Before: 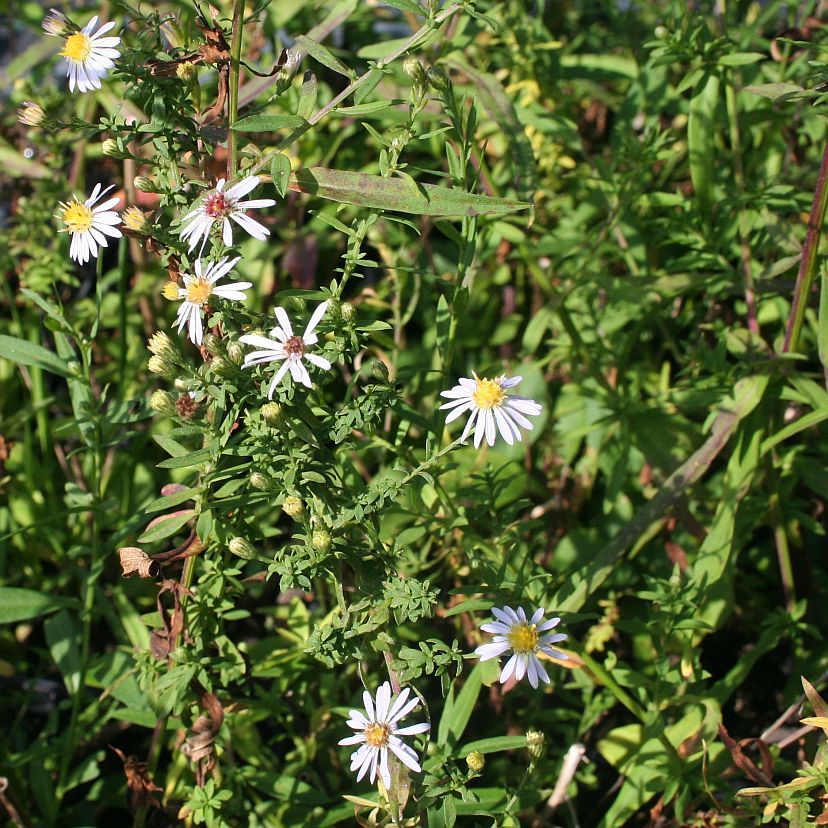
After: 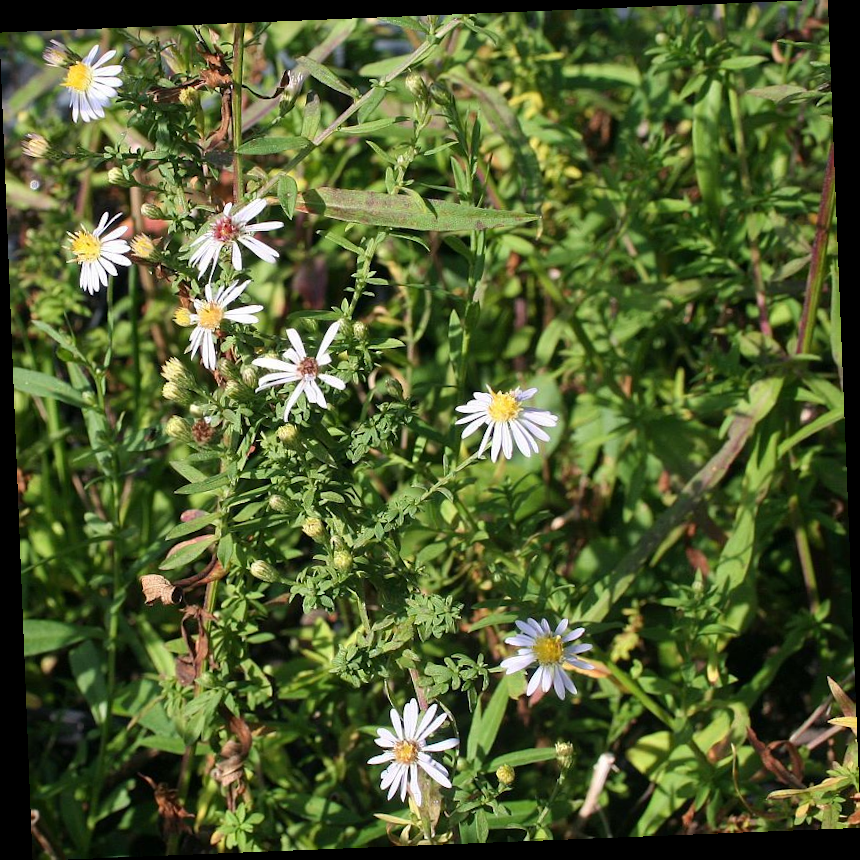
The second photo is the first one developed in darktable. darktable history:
rotate and perspective: rotation -2.29°, automatic cropping off
base curve: preserve colors none
